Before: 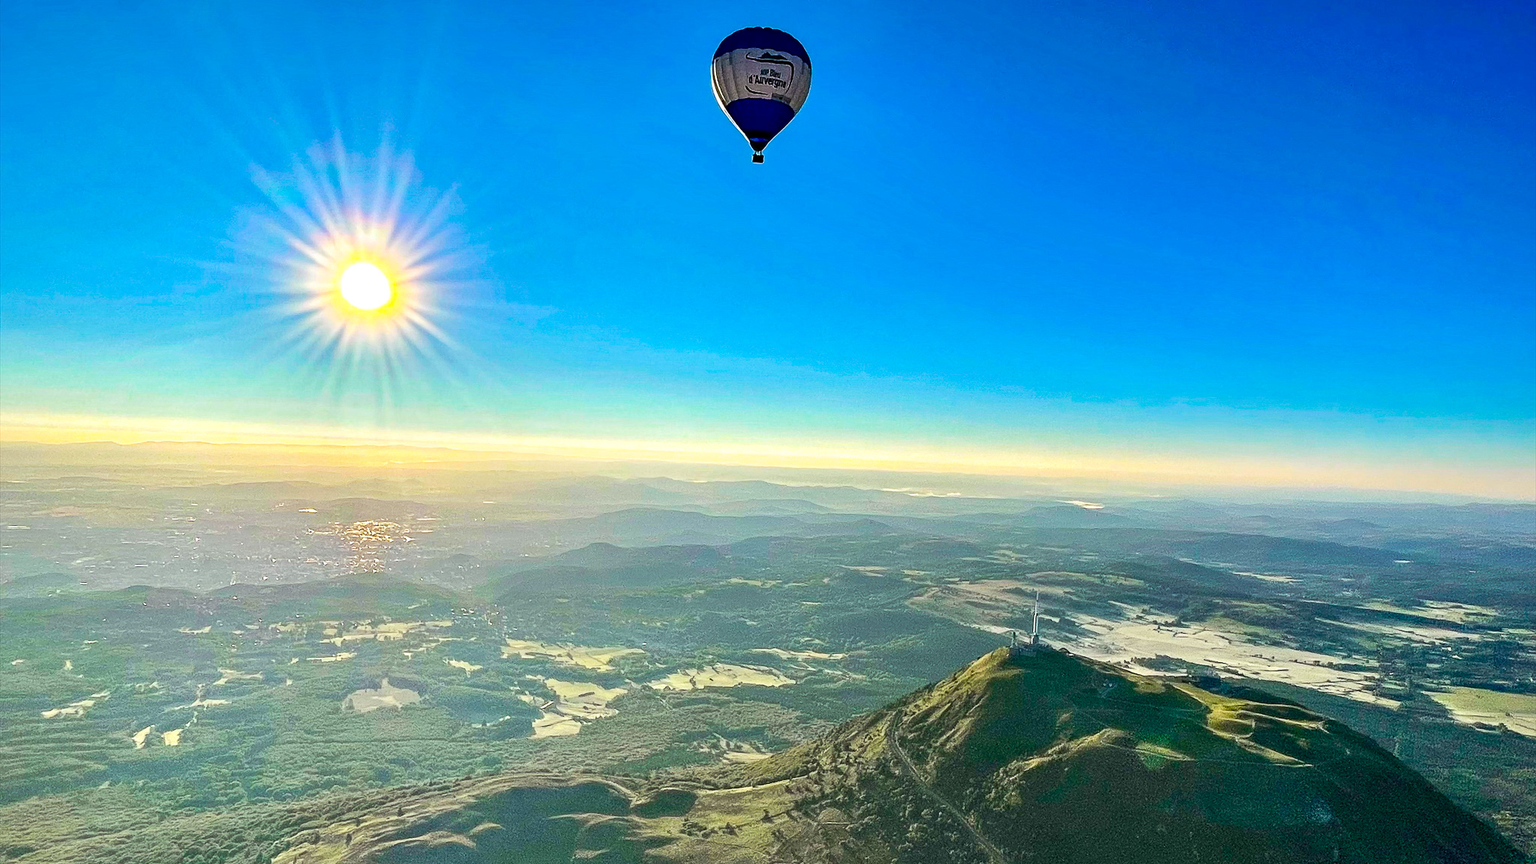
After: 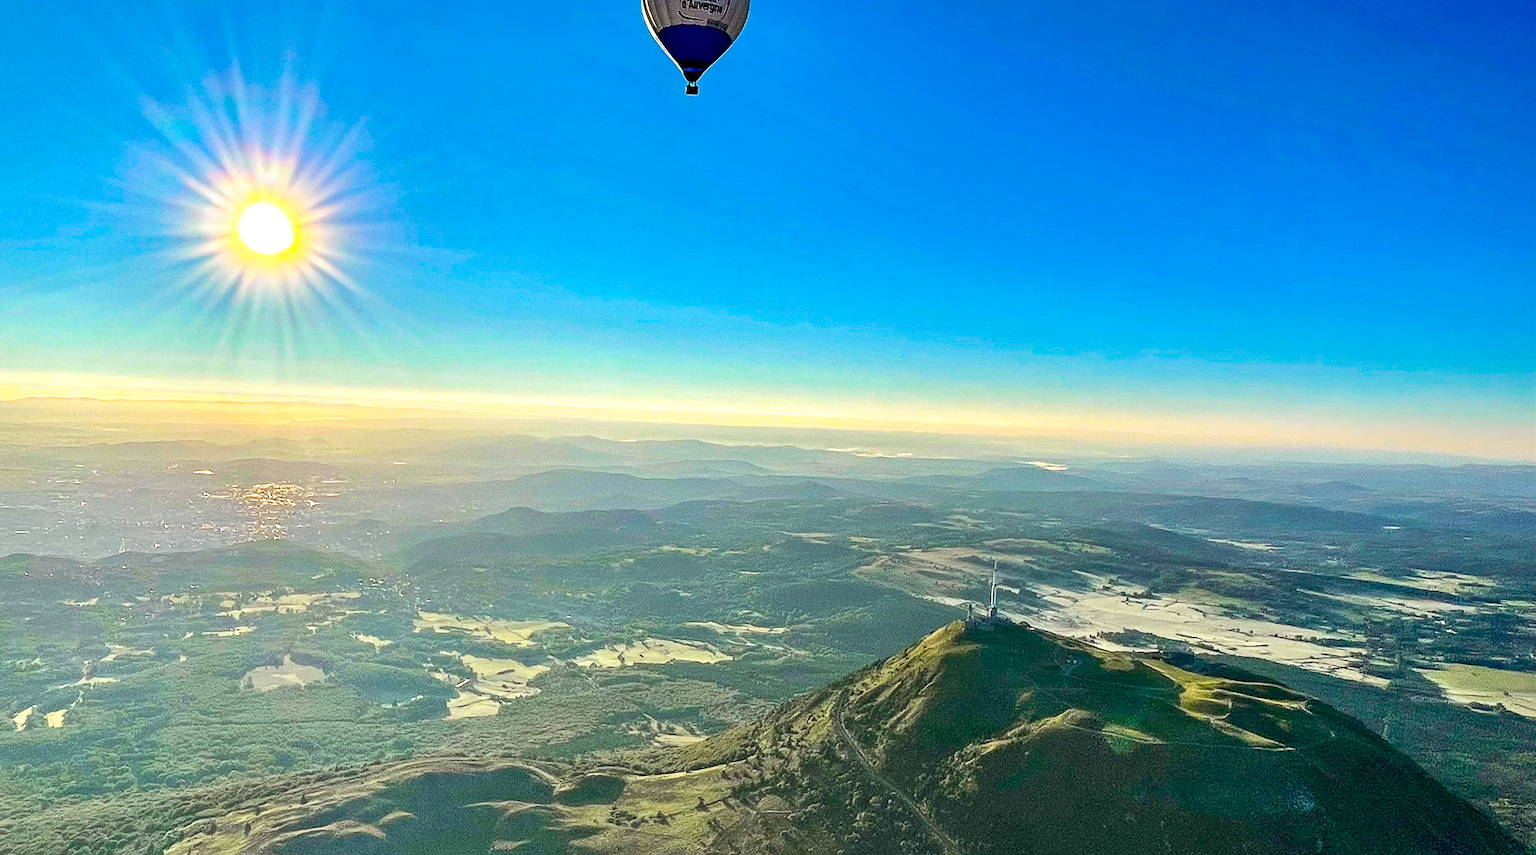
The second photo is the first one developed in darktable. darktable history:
crop and rotate: left 7.862%, top 8.801%
